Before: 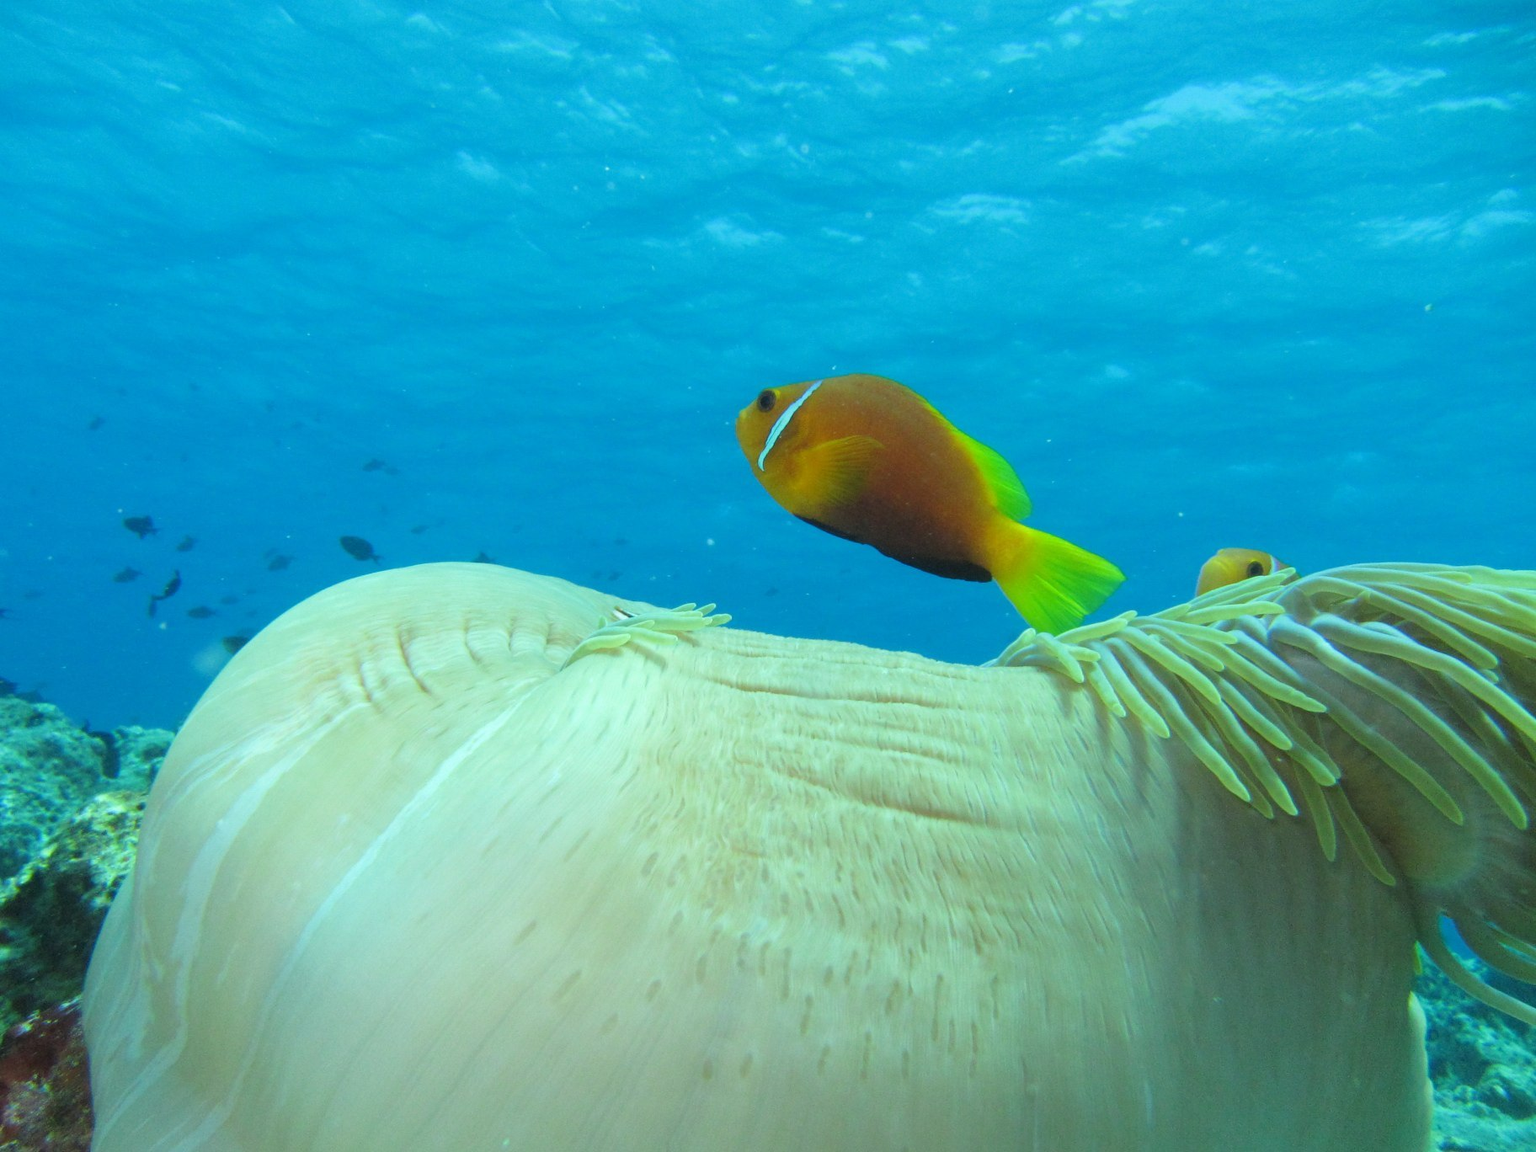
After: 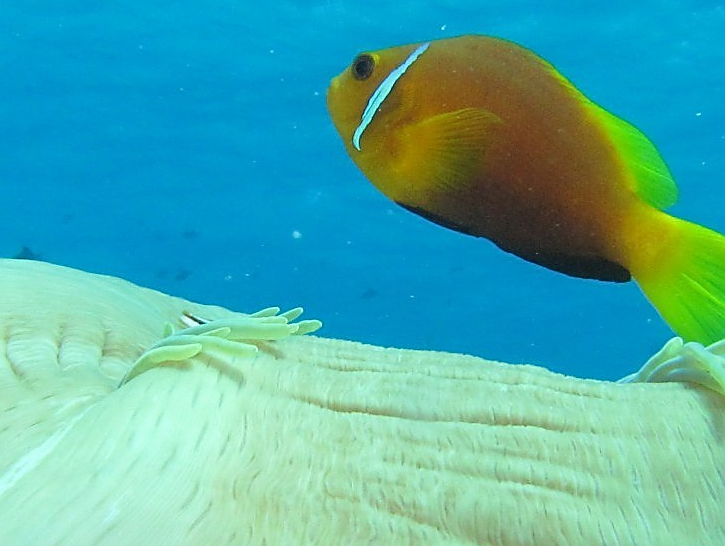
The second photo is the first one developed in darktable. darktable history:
crop: left 30.006%, top 29.913%, right 30.199%, bottom 30.12%
sharpen: radius 1.354, amount 1.253, threshold 0.72
